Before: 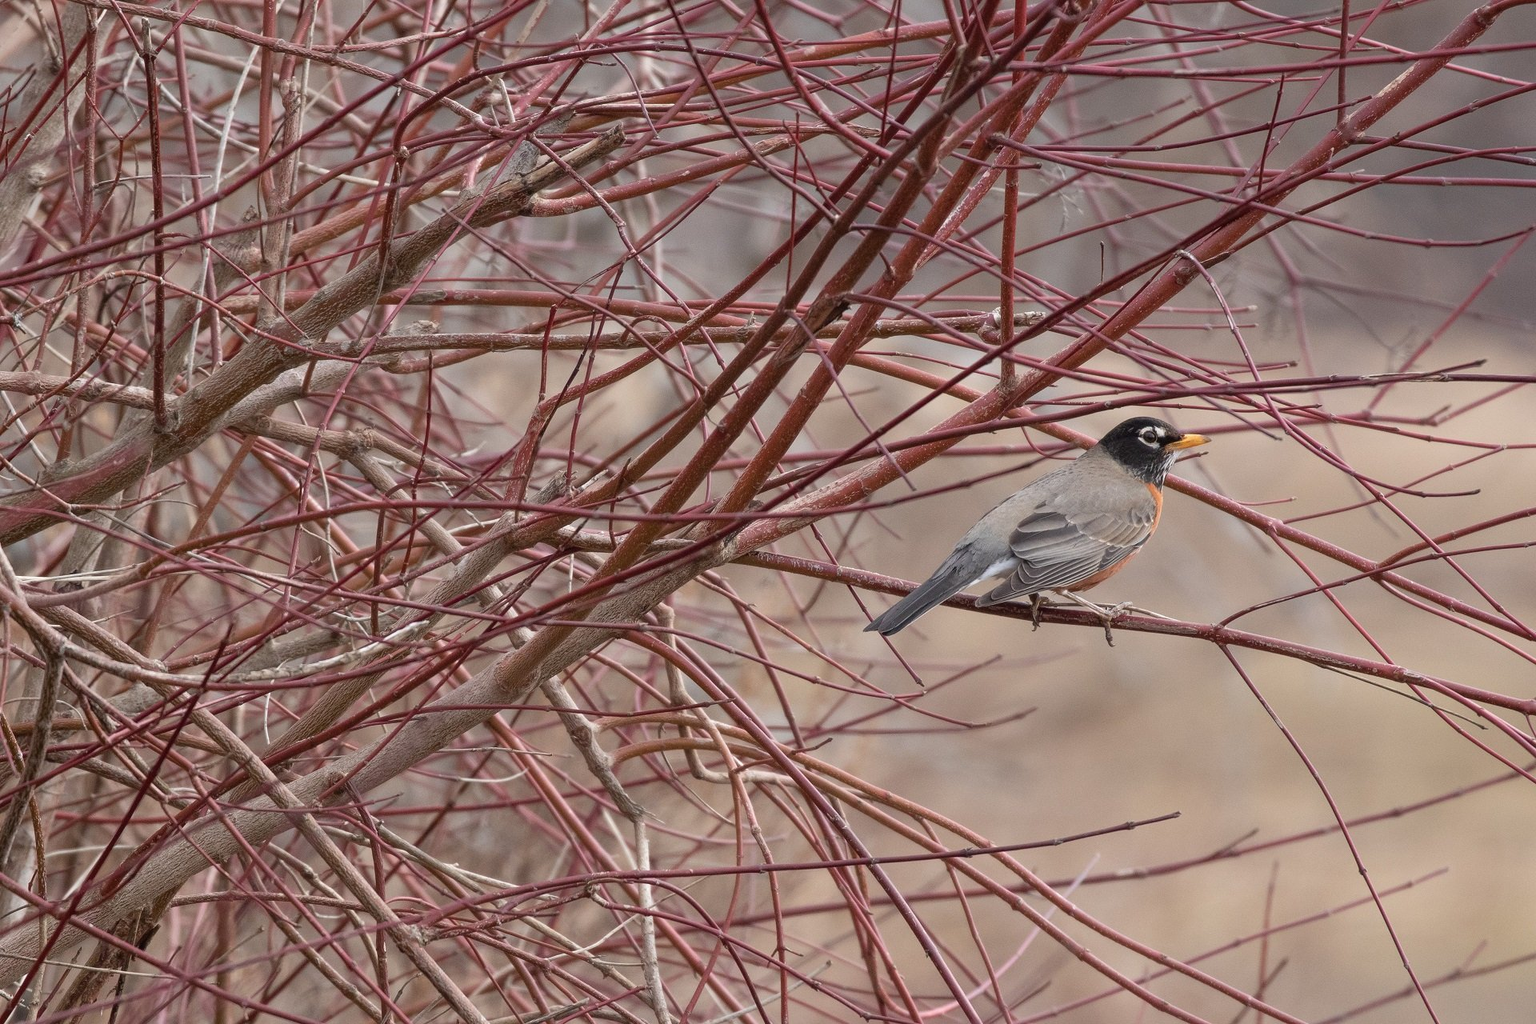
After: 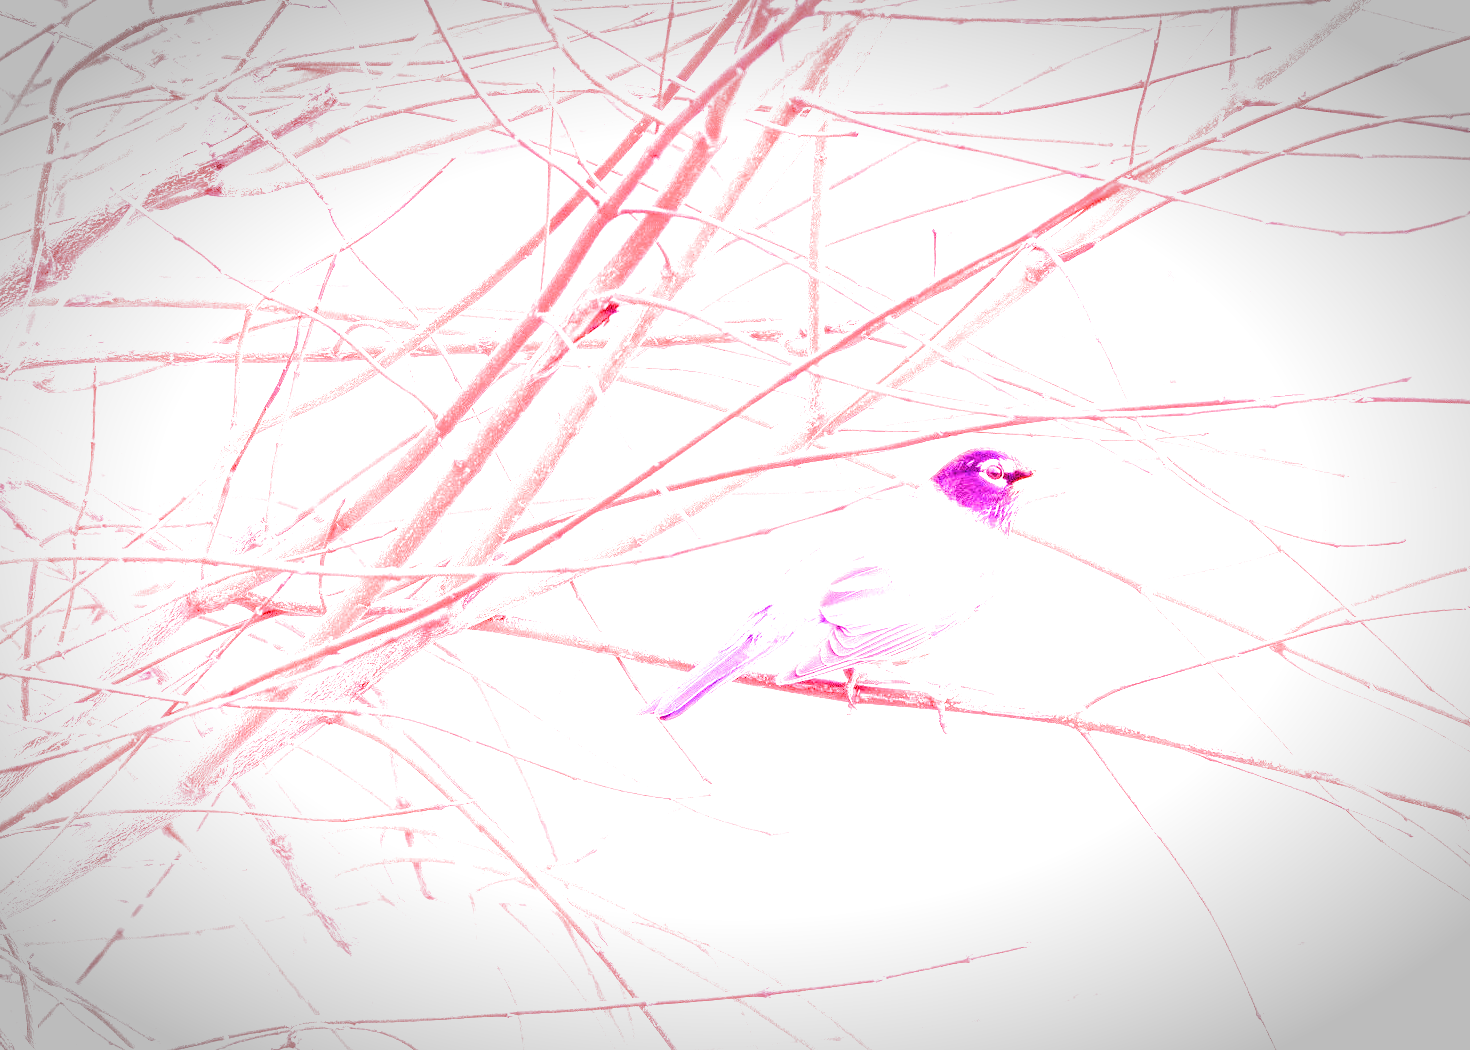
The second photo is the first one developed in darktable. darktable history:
crop: left 23.095%, top 5.827%, bottom 11.854%
white balance: red 8, blue 8
vignetting: fall-off start 79.43%, saturation -0.649, width/height ratio 1.327, unbound false
filmic rgb: hardness 4.17
